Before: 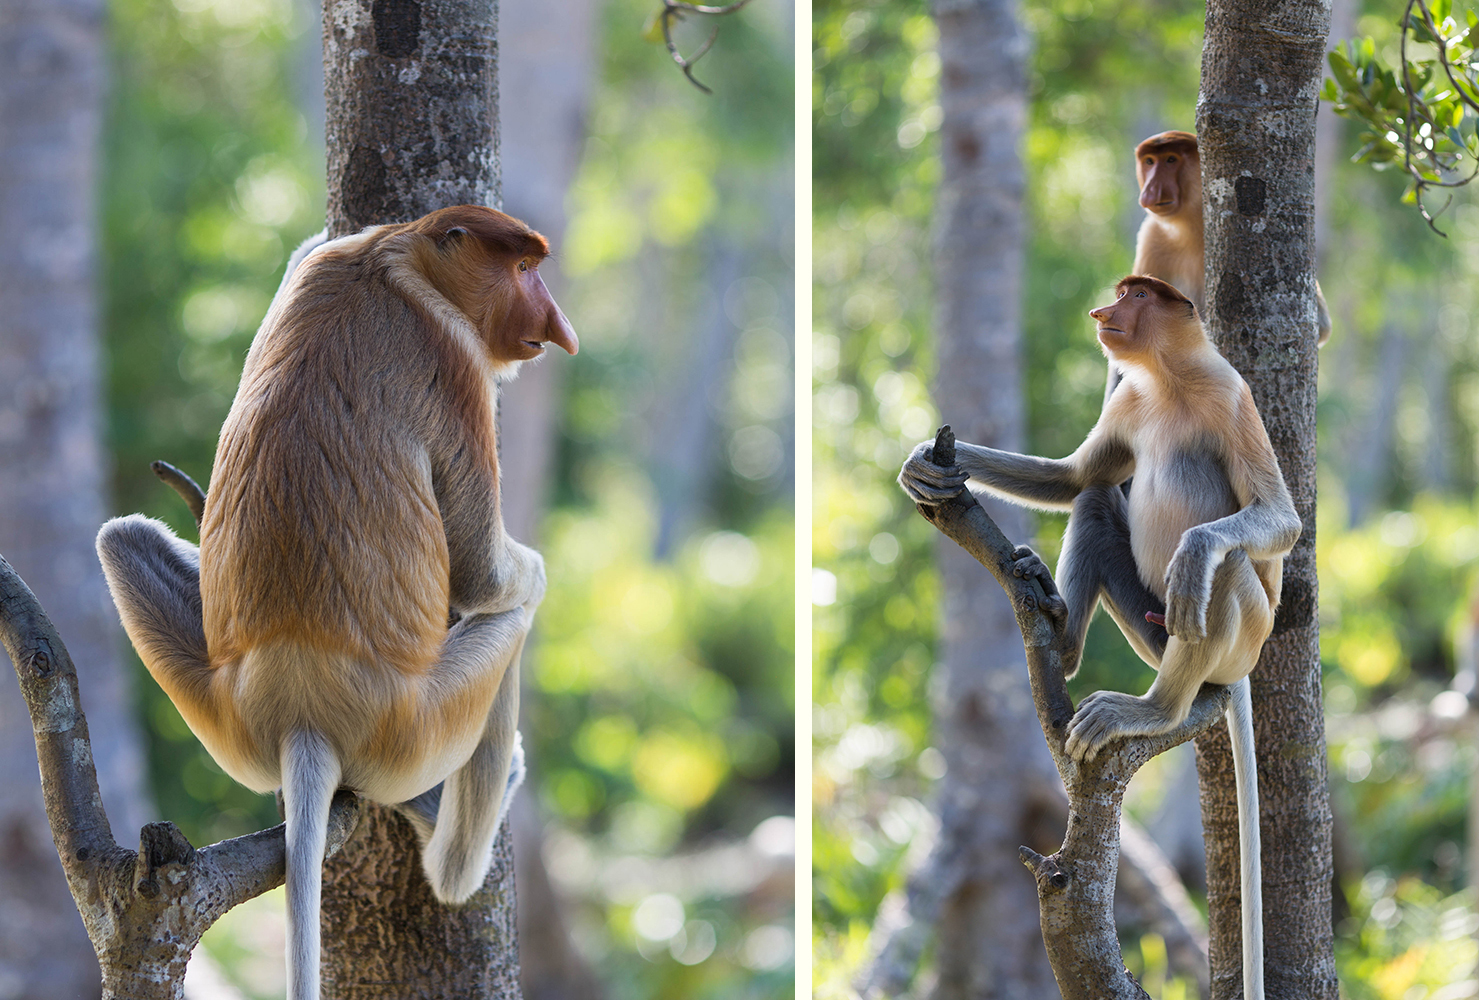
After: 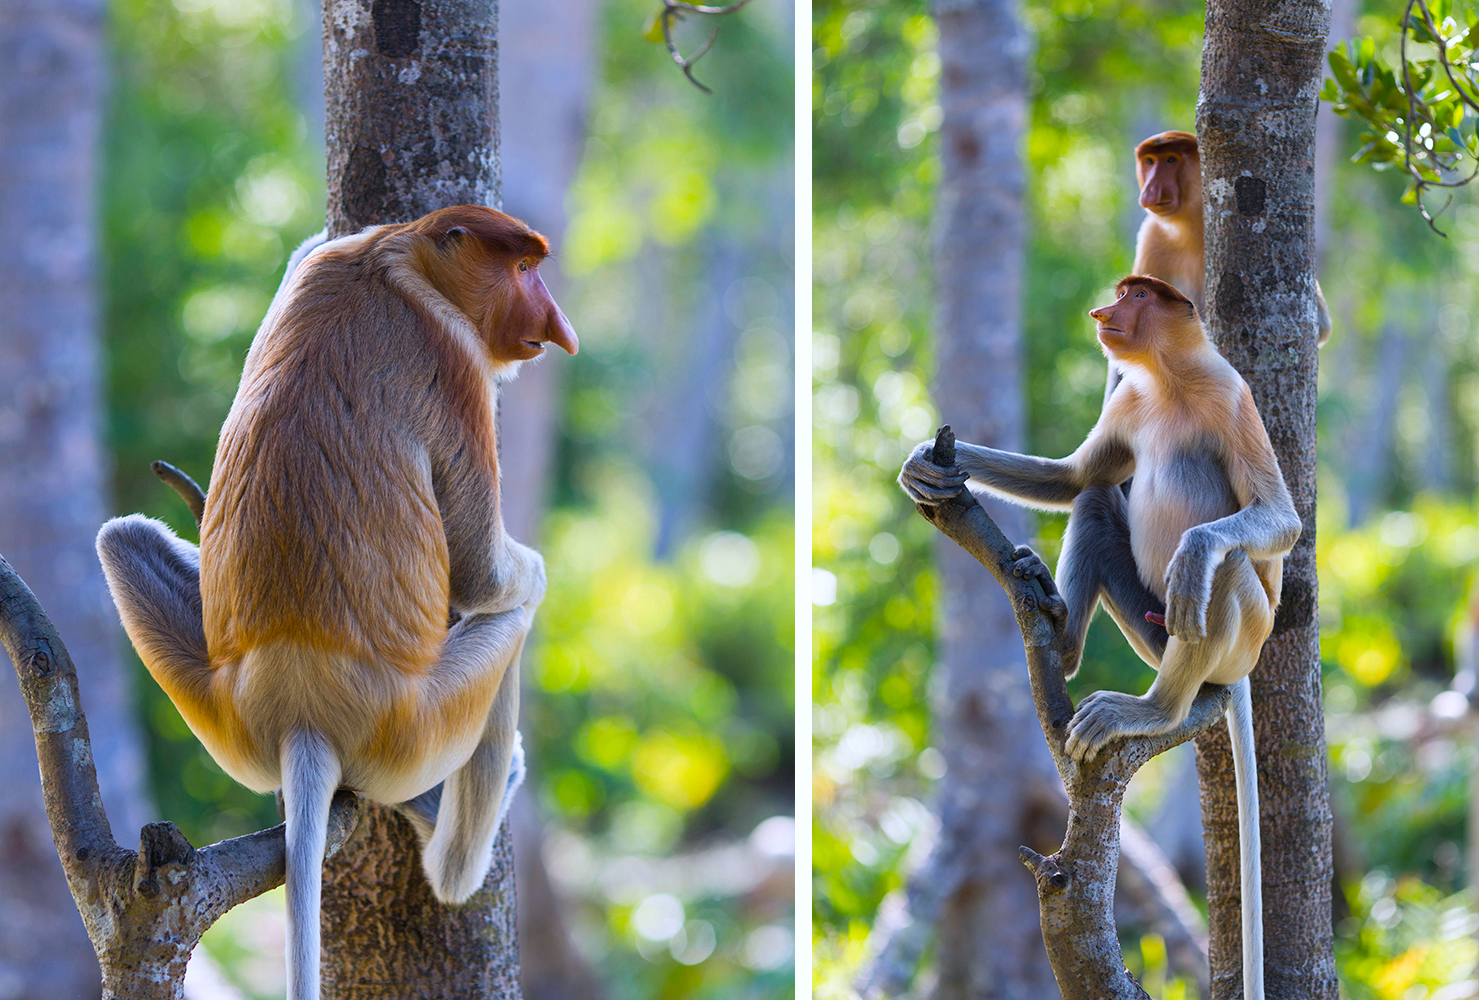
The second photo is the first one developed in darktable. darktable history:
color balance rgb: perceptual saturation grading › global saturation 40%, global vibrance 15%
color calibration: illuminant as shot in camera, x 0.358, y 0.373, temperature 4628.91 K
